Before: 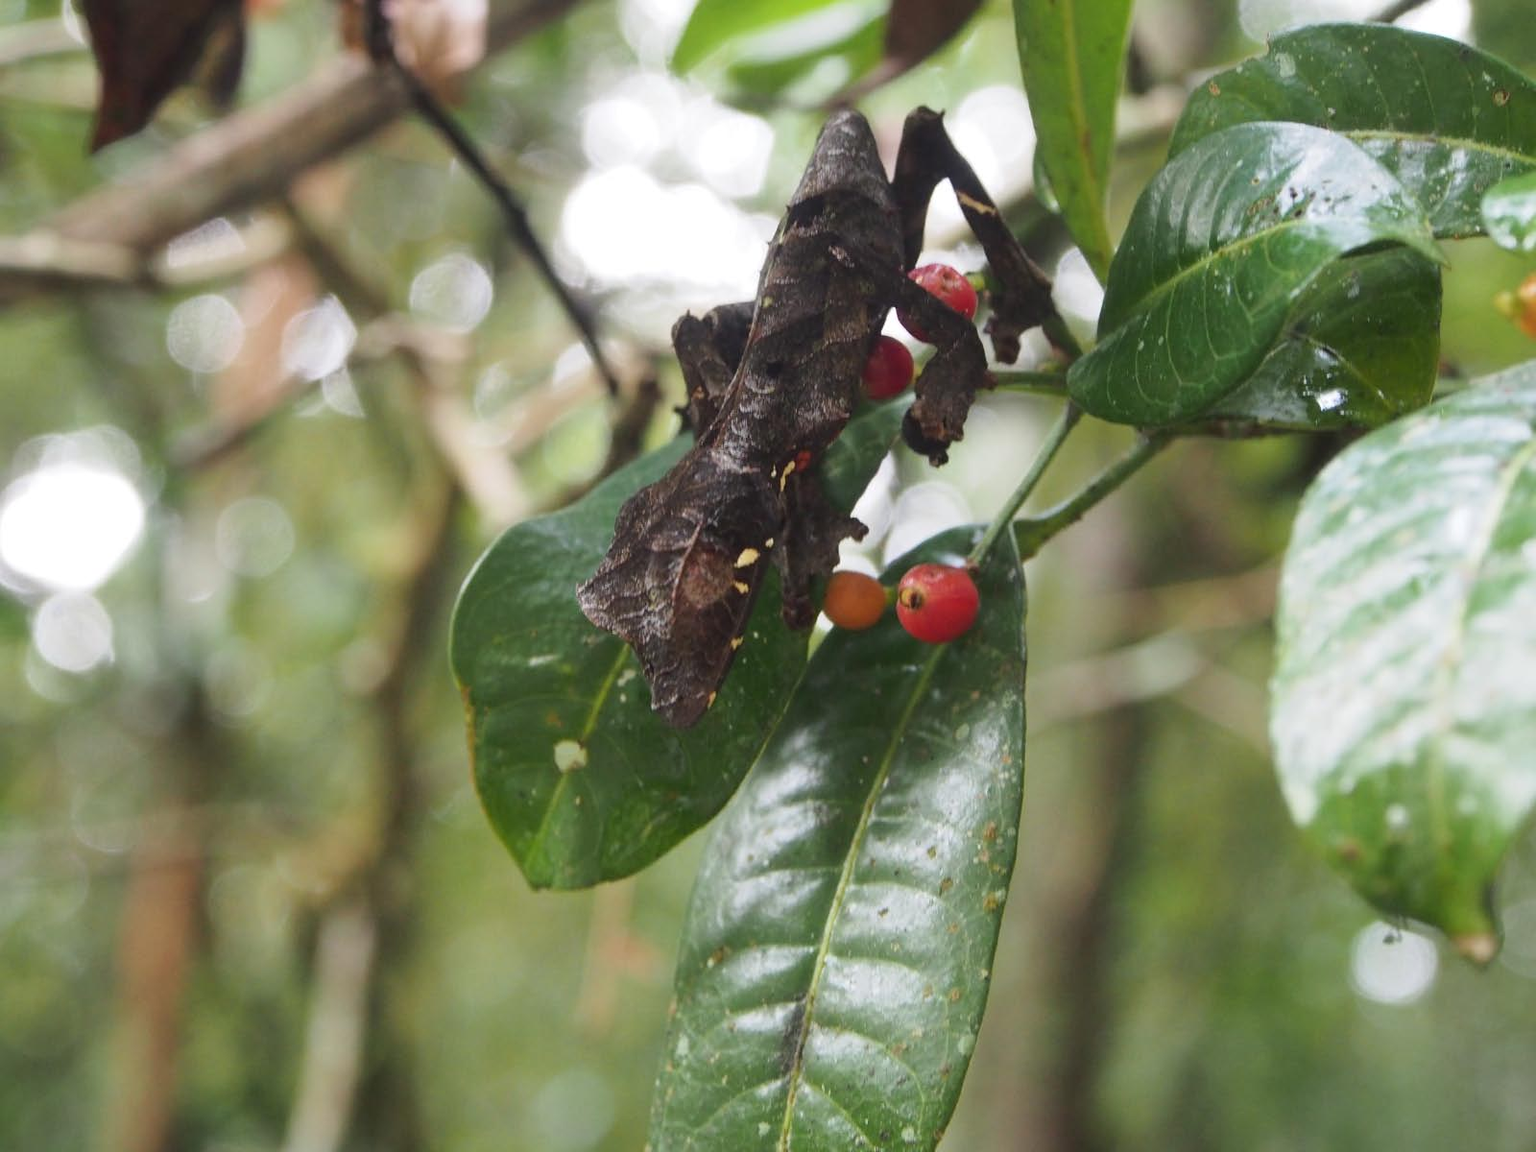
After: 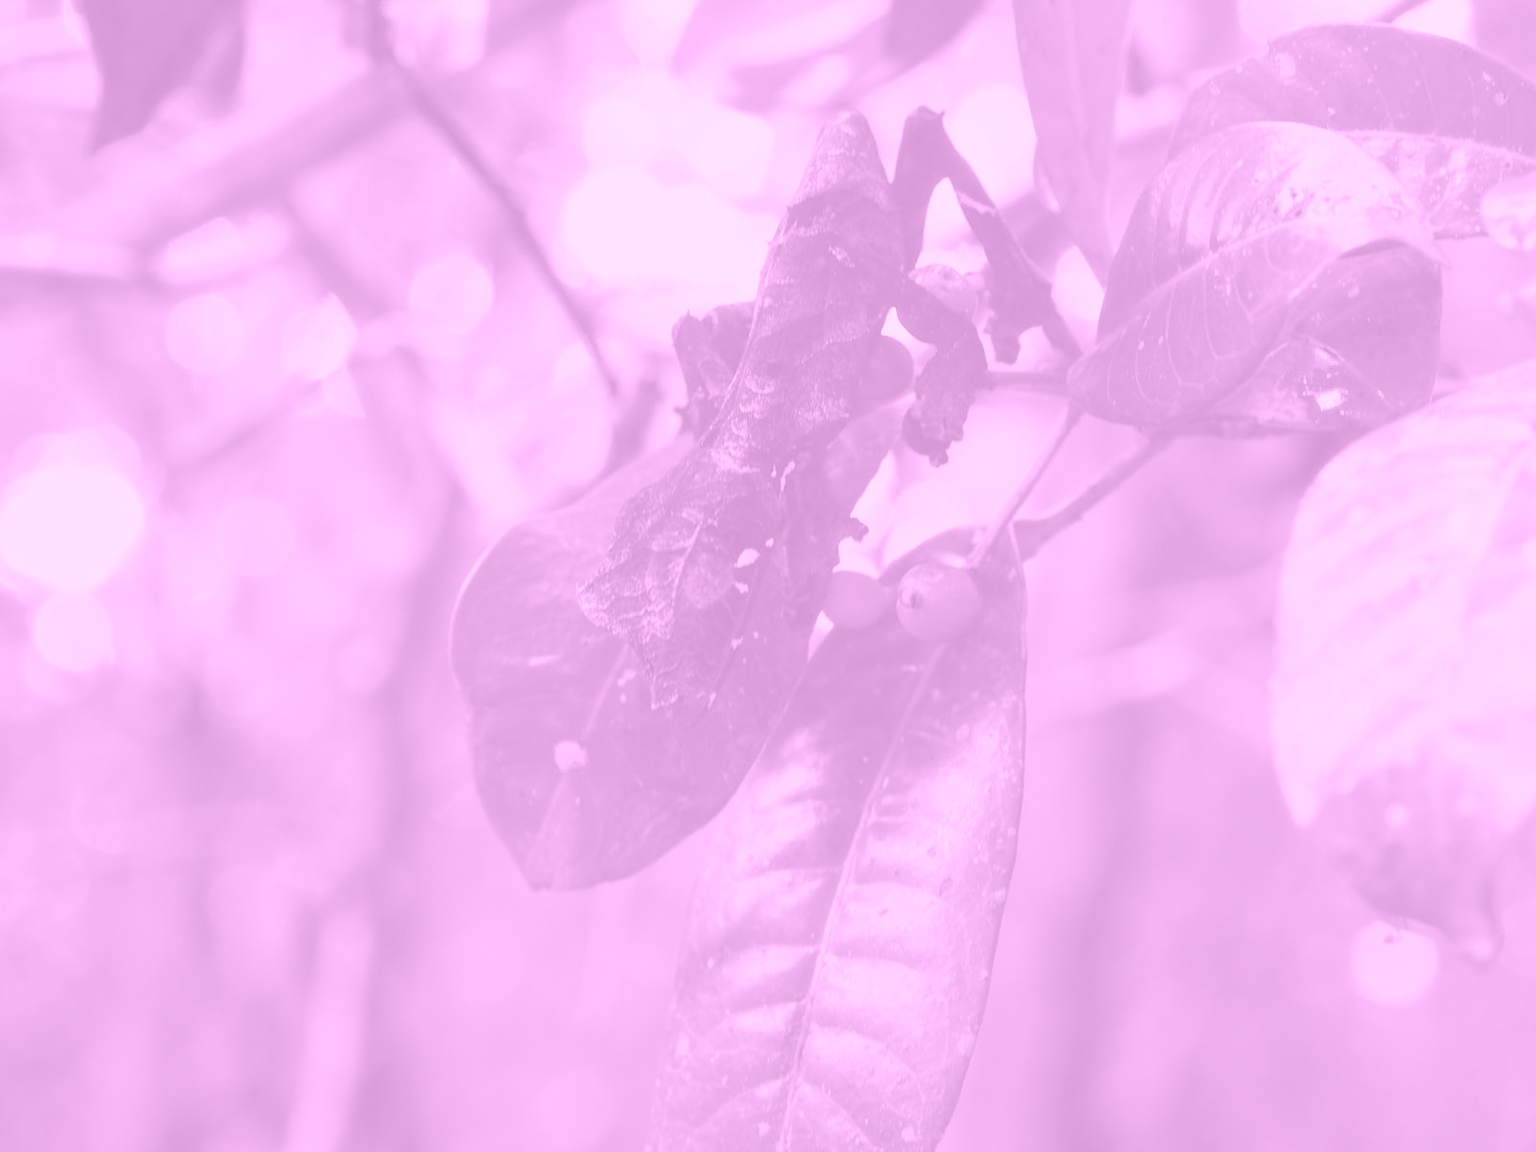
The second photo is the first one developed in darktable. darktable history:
color calibration: output gray [0.267, 0.423, 0.261, 0], illuminant same as pipeline (D50), adaptation none (bypass)
graduated density: rotation -180°, offset 24.95
colorize: hue 331.2°, saturation 69%, source mix 30.28%, lightness 69.02%, version 1
